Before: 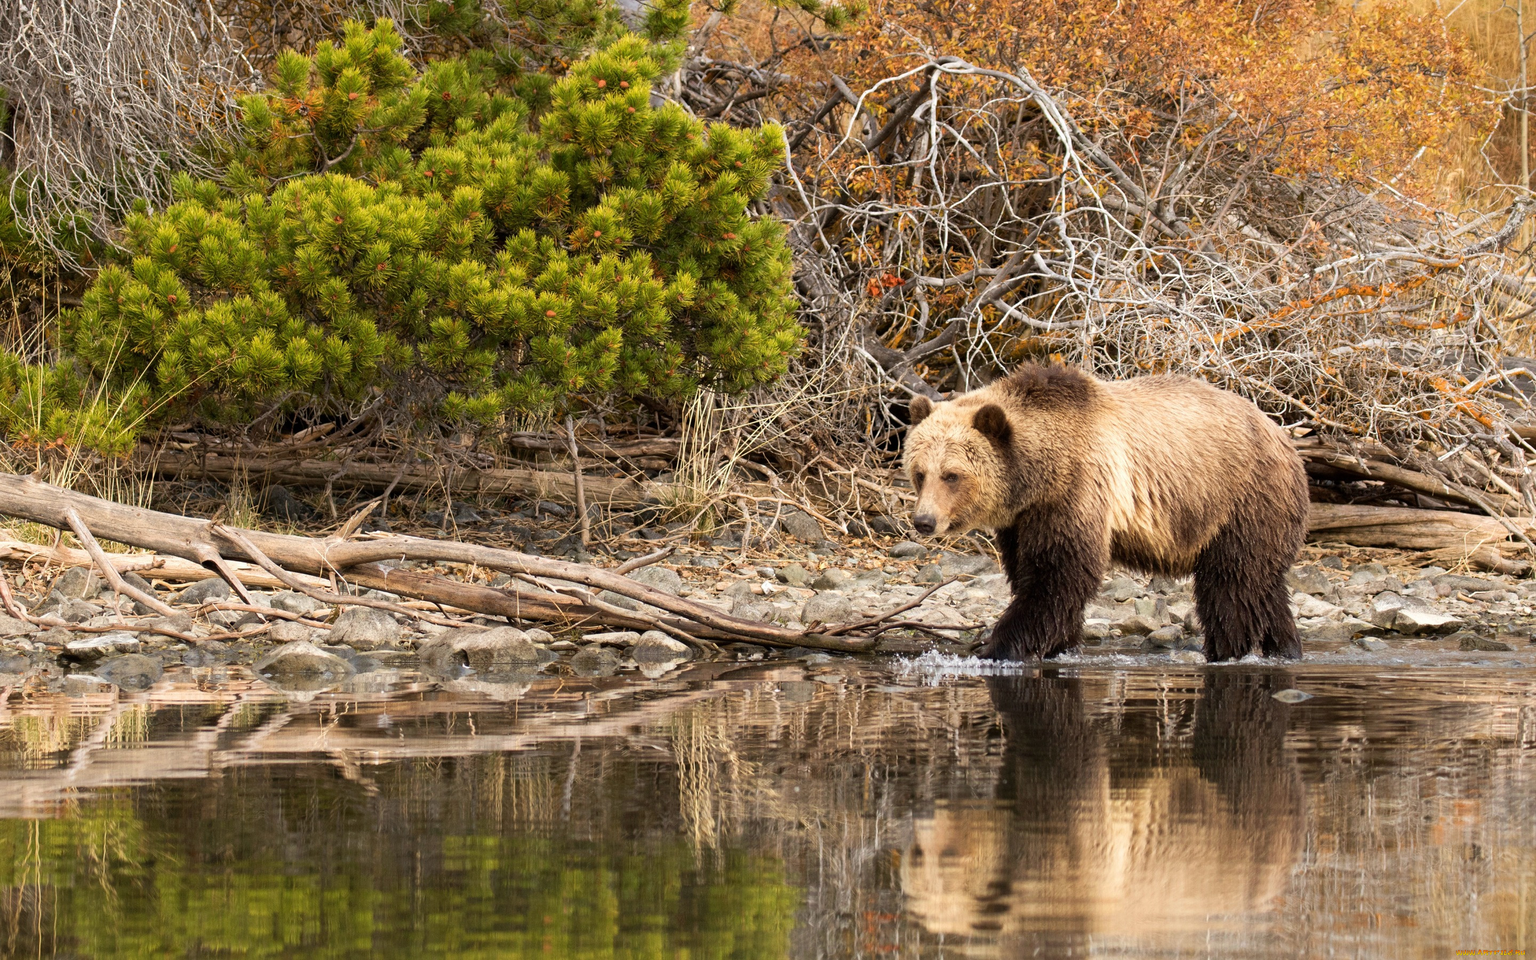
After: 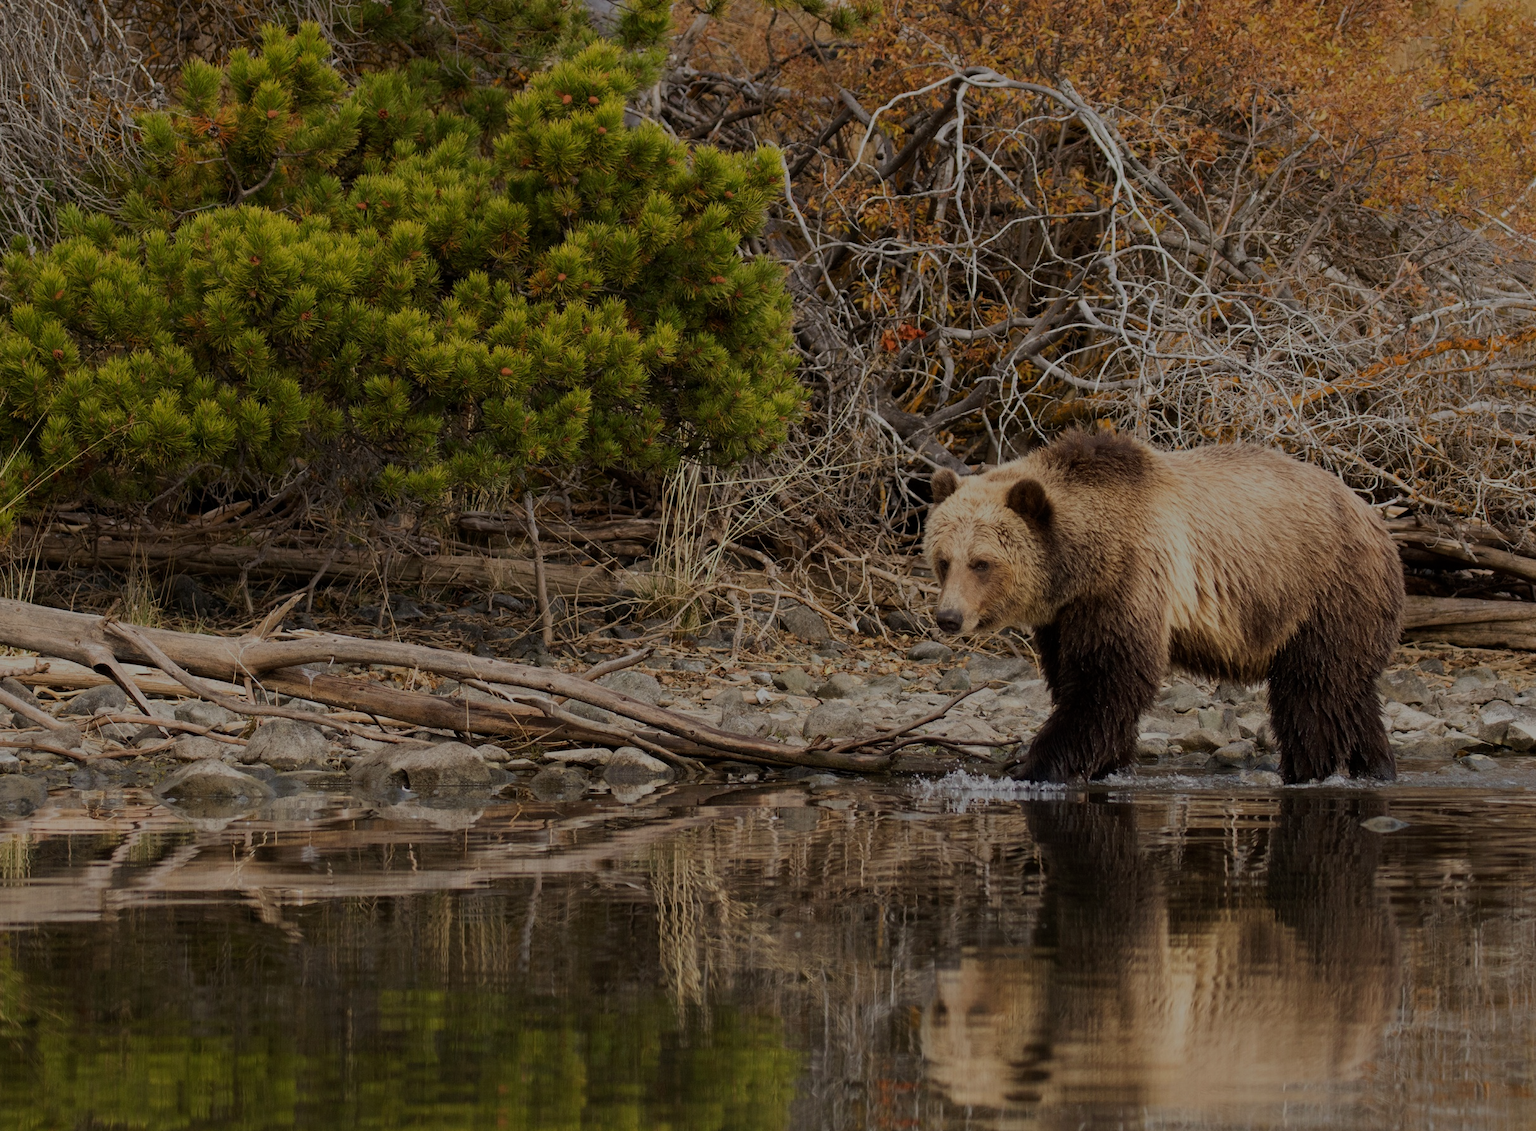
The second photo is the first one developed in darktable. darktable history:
tone equalizer: on, module defaults
crop: left 8.026%, right 7.374%
exposure: exposure -1.468 EV, compensate highlight preservation false
